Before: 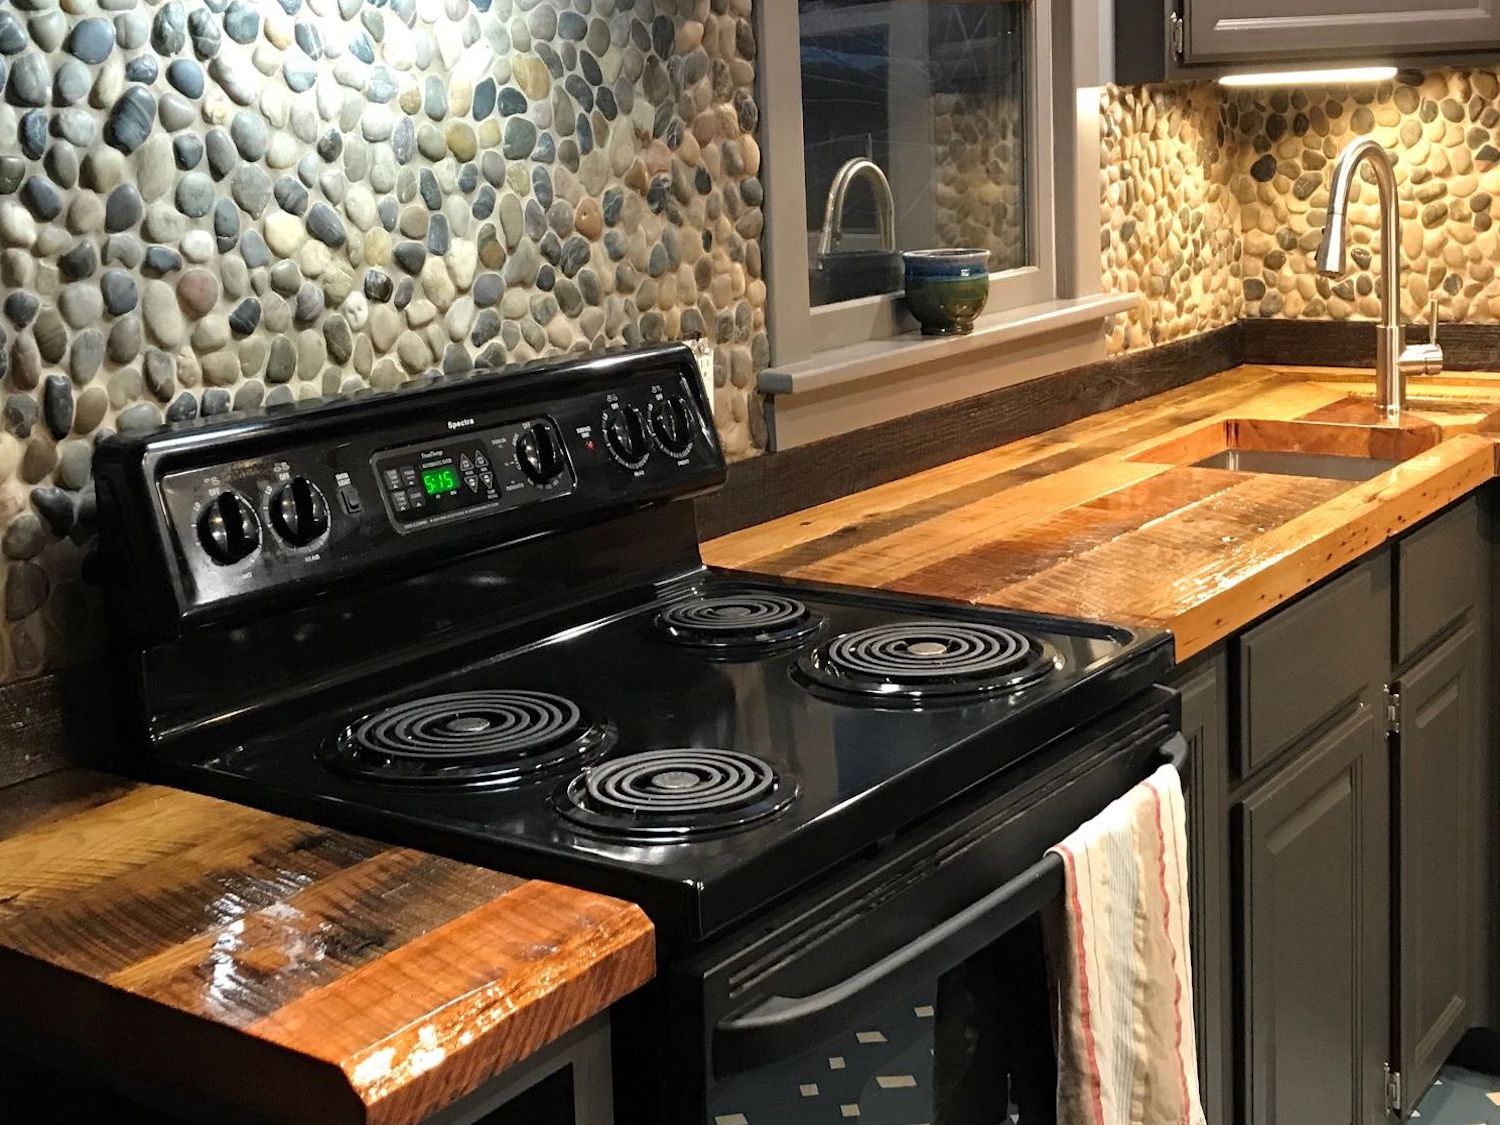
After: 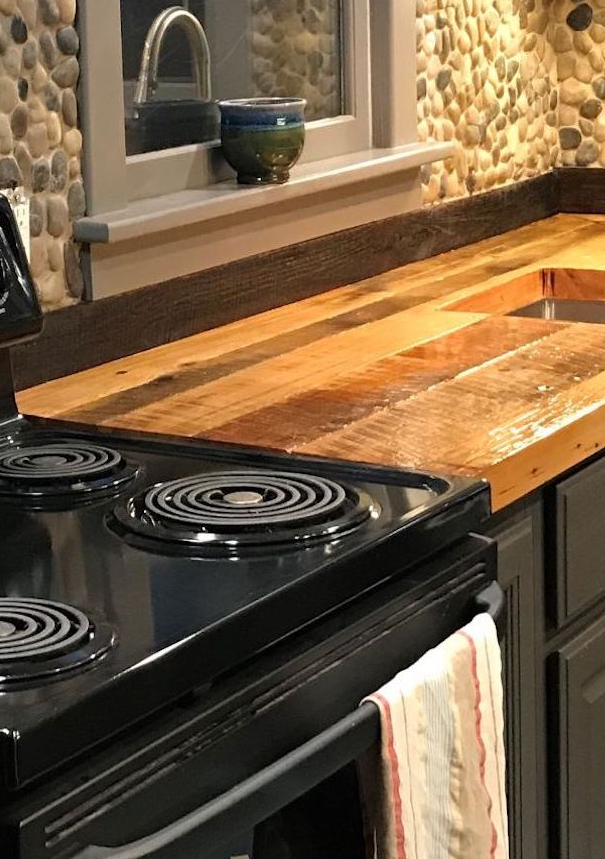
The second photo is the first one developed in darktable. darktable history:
crop: left 45.616%, top 13.469%, right 14.019%, bottom 10.122%
